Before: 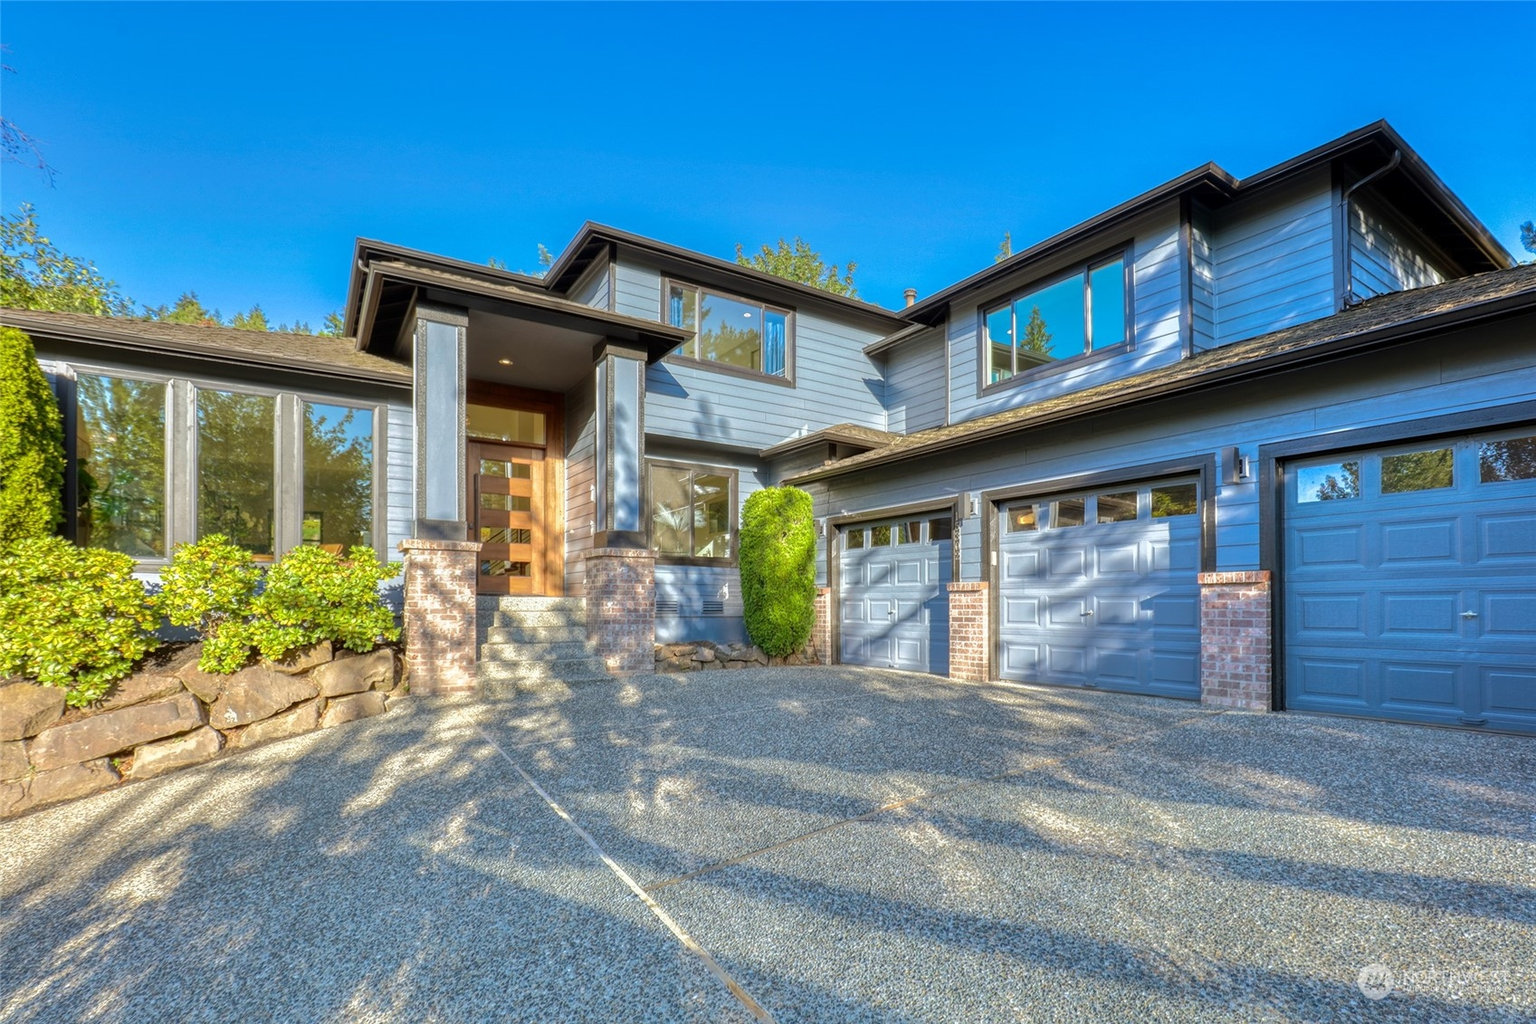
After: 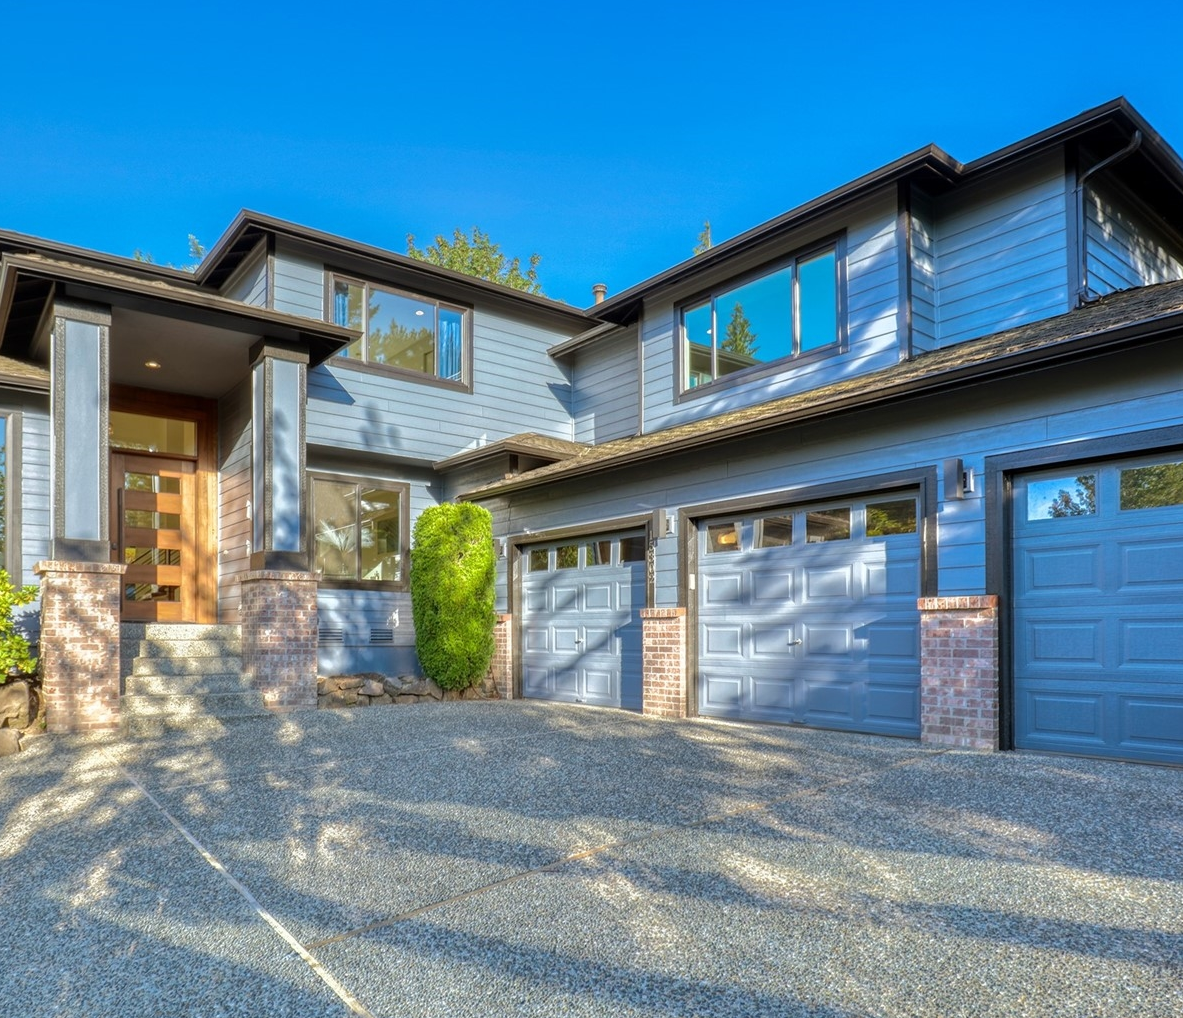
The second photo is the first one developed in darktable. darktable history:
crop and rotate: left 23.936%, top 3.164%, right 6.347%, bottom 6.74%
